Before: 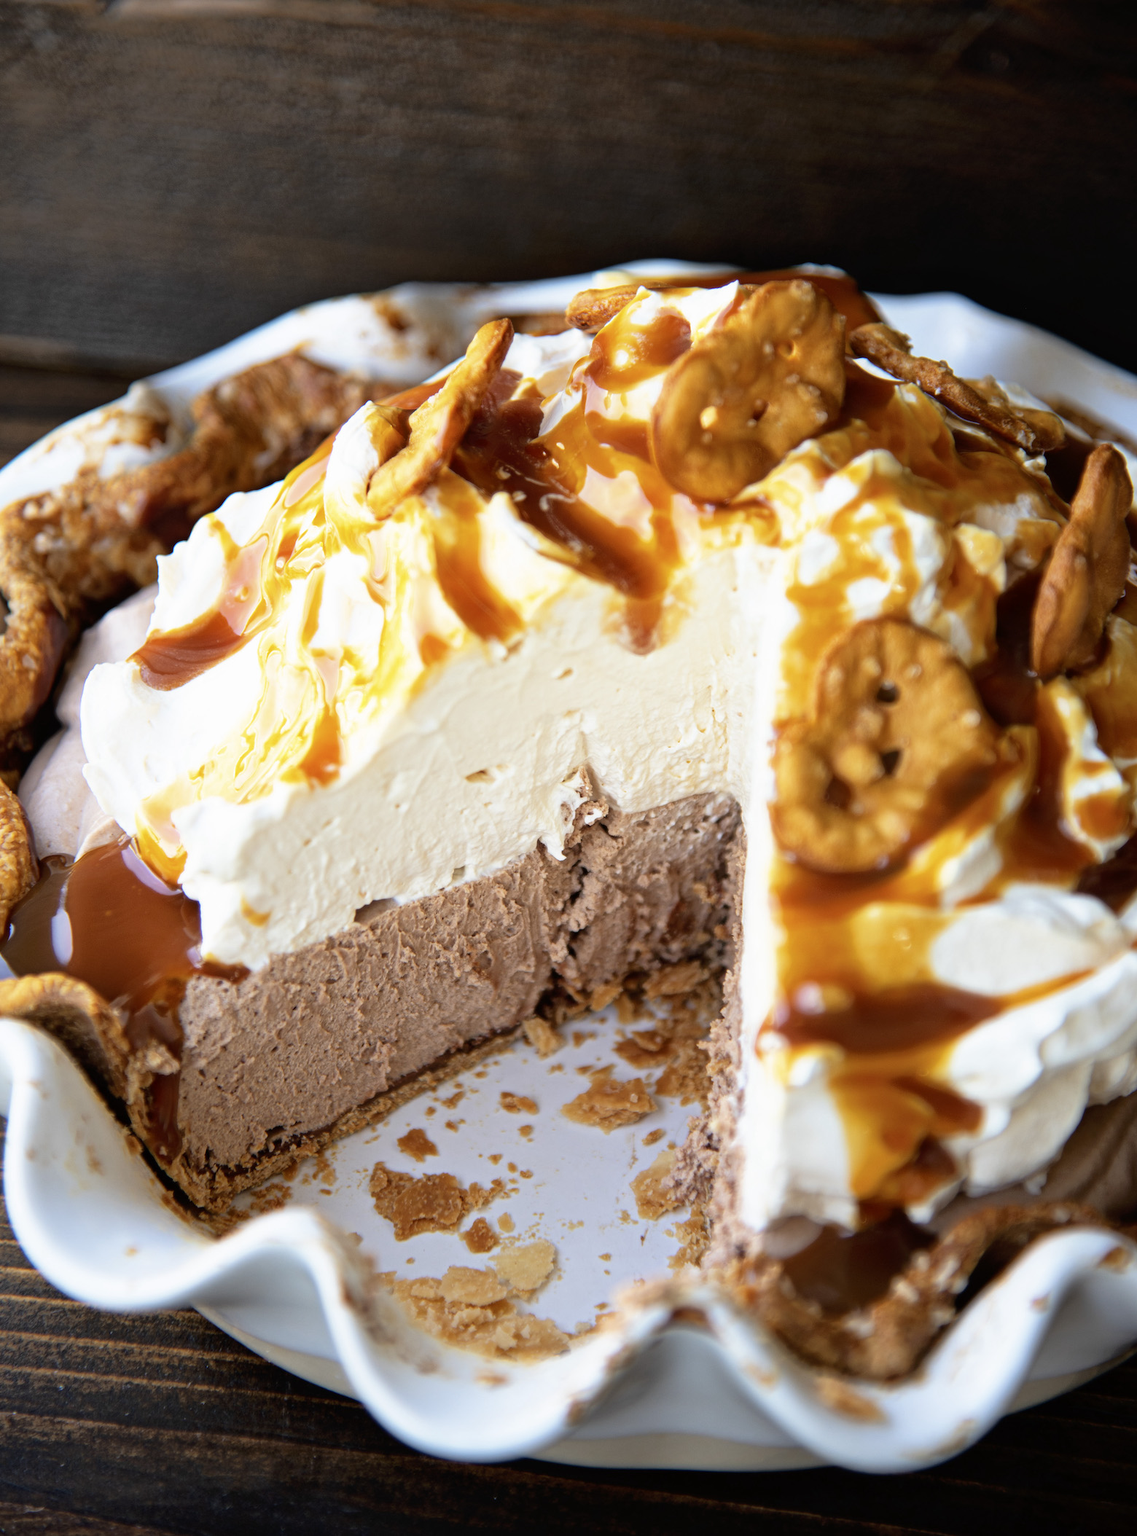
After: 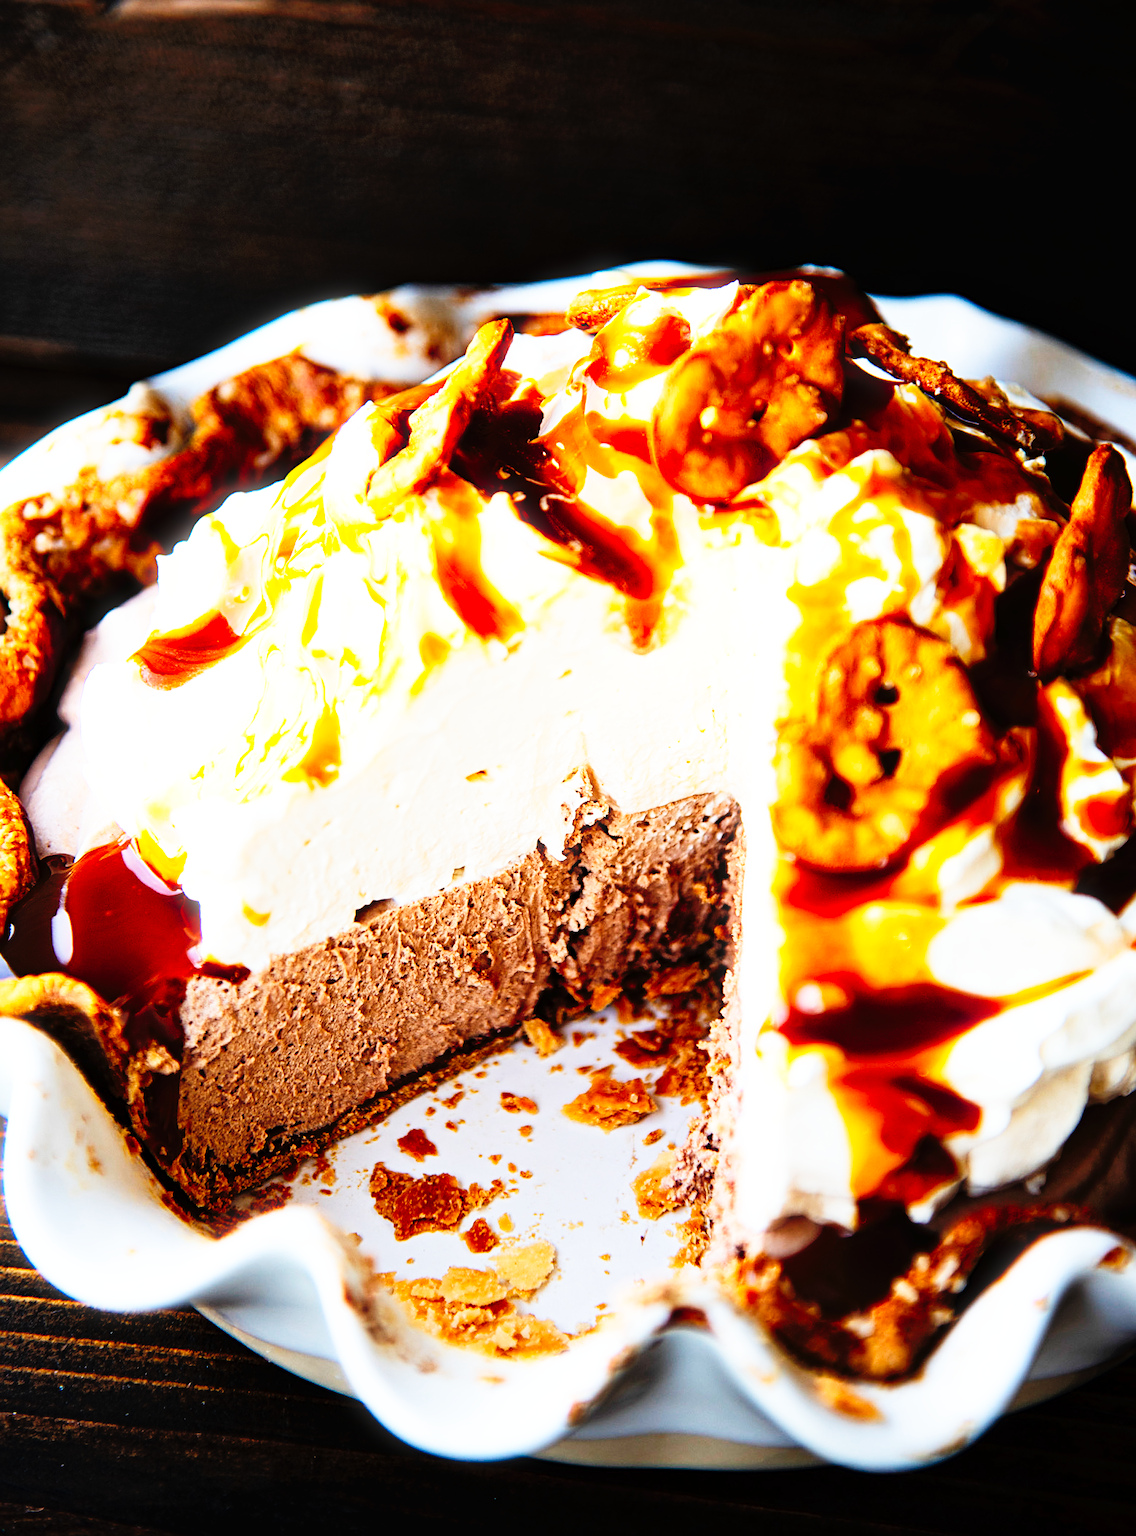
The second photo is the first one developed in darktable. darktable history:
bloom: size 3%, threshold 100%, strength 0%
tone curve: curves: ch0 [(0, 0) (0.003, 0.01) (0.011, 0.012) (0.025, 0.012) (0.044, 0.017) (0.069, 0.021) (0.1, 0.025) (0.136, 0.03) (0.177, 0.037) (0.224, 0.052) (0.277, 0.092) (0.335, 0.16) (0.399, 0.3) (0.468, 0.463) (0.543, 0.639) (0.623, 0.796) (0.709, 0.904) (0.801, 0.962) (0.898, 0.988) (1, 1)], preserve colors none
sharpen: on, module defaults
